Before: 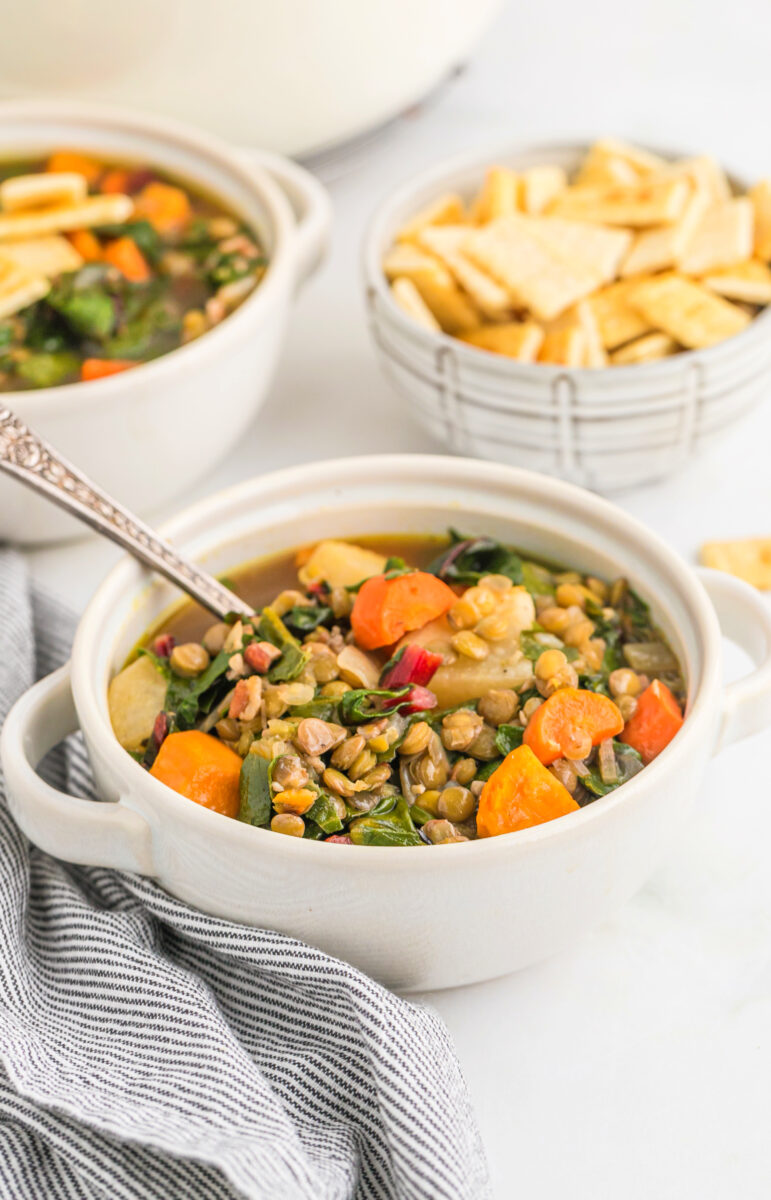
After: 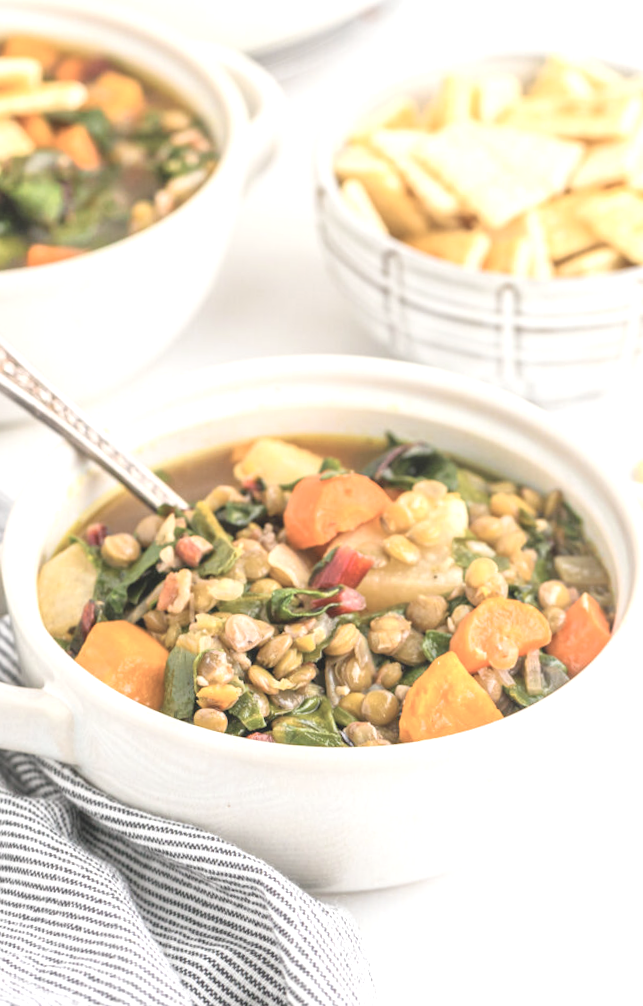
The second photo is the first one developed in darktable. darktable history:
contrast brightness saturation: contrast -0.245, saturation -0.445
crop and rotate: angle -2.88°, left 5.406%, top 5.21%, right 4.65%, bottom 4.467%
exposure: black level correction 0, exposure 1.101 EV, compensate highlight preservation false
